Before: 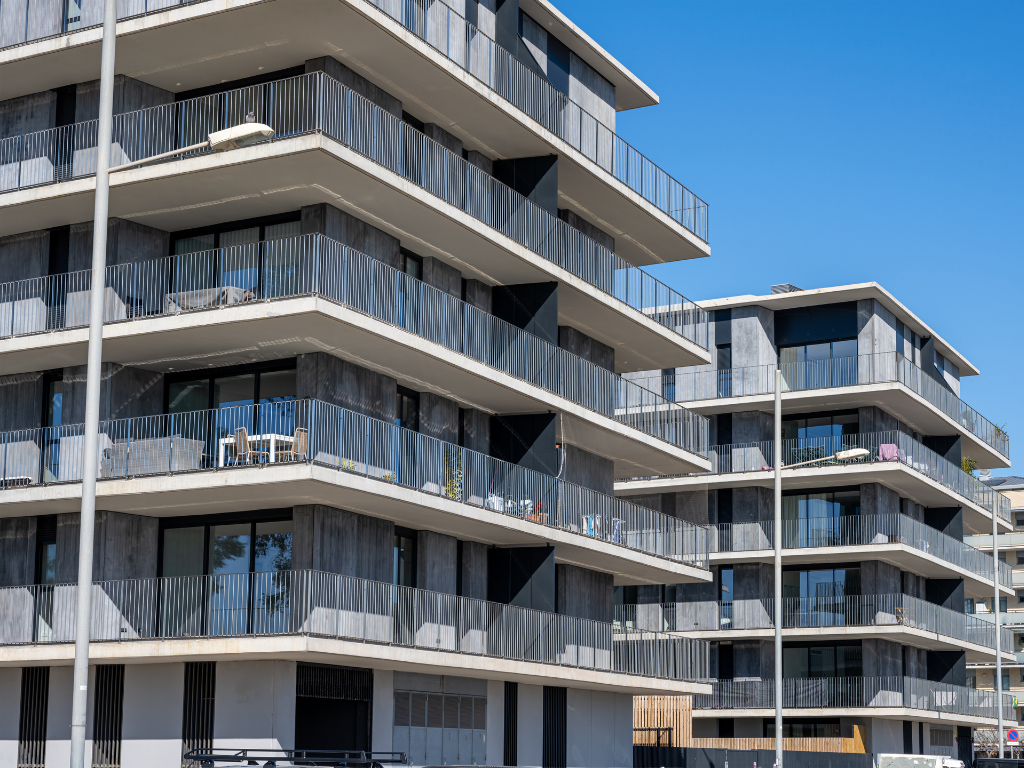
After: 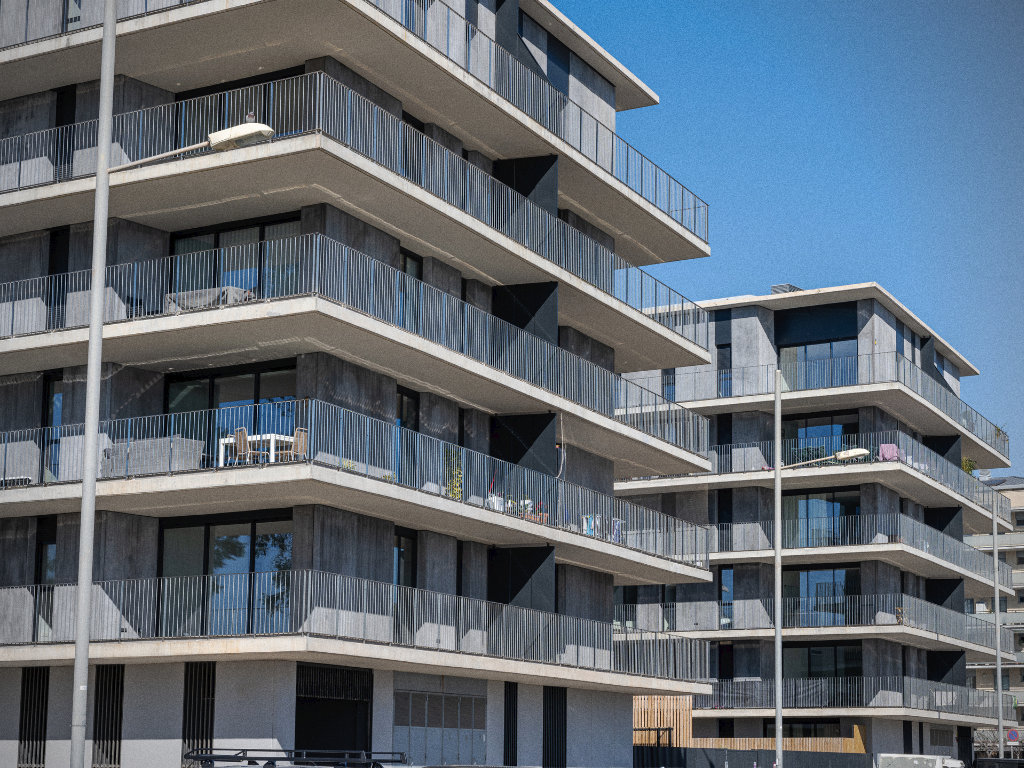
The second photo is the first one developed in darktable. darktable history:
tone curve: curves: ch0 [(0, 0) (0.003, 0.027) (0.011, 0.03) (0.025, 0.04) (0.044, 0.063) (0.069, 0.093) (0.1, 0.125) (0.136, 0.153) (0.177, 0.191) (0.224, 0.232) (0.277, 0.279) (0.335, 0.333) (0.399, 0.39) (0.468, 0.457) (0.543, 0.535) (0.623, 0.611) (0.709, 0.683) (0.801, 0.758) (0.898, 0.853) (1, 1)], preserve colors none
grain: coarseness 7.08 ISO, strength 21.67%, mid-tones bias 59.58%
vignetting: on, module defaults
